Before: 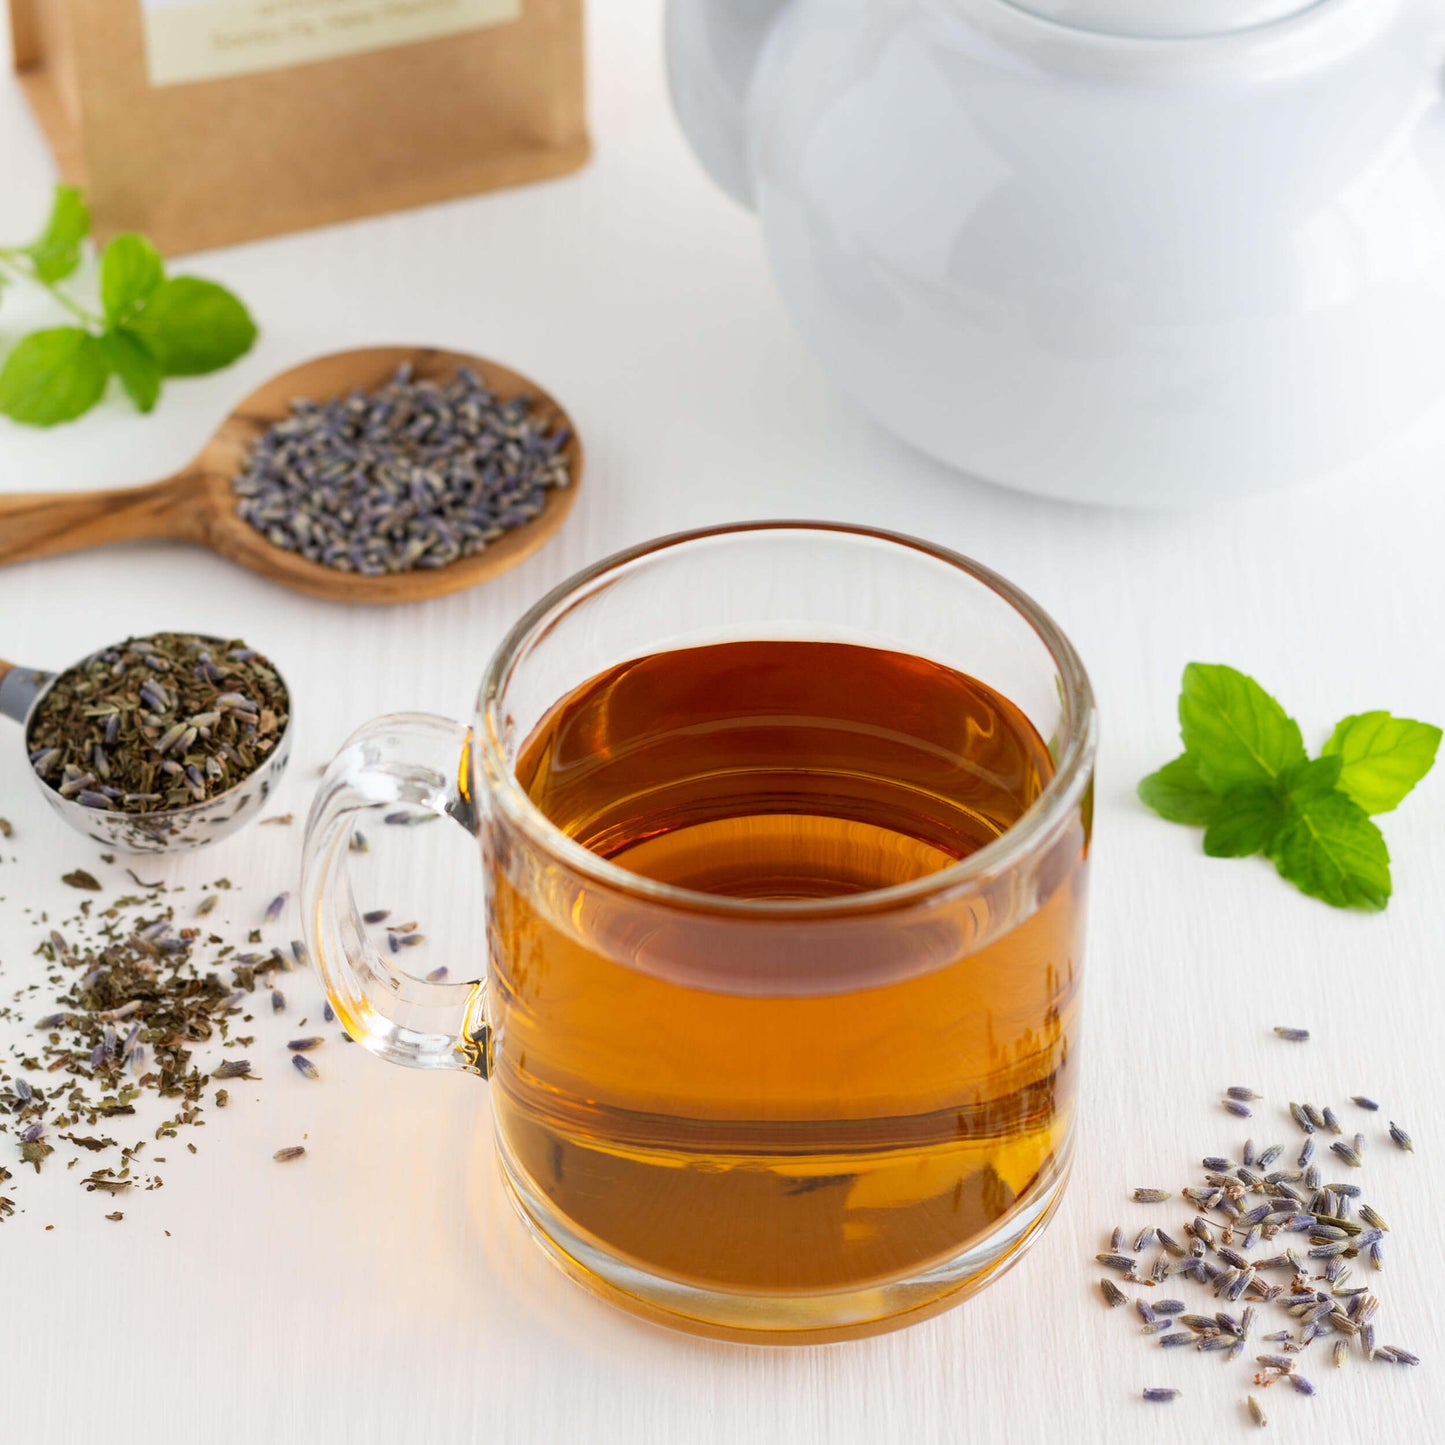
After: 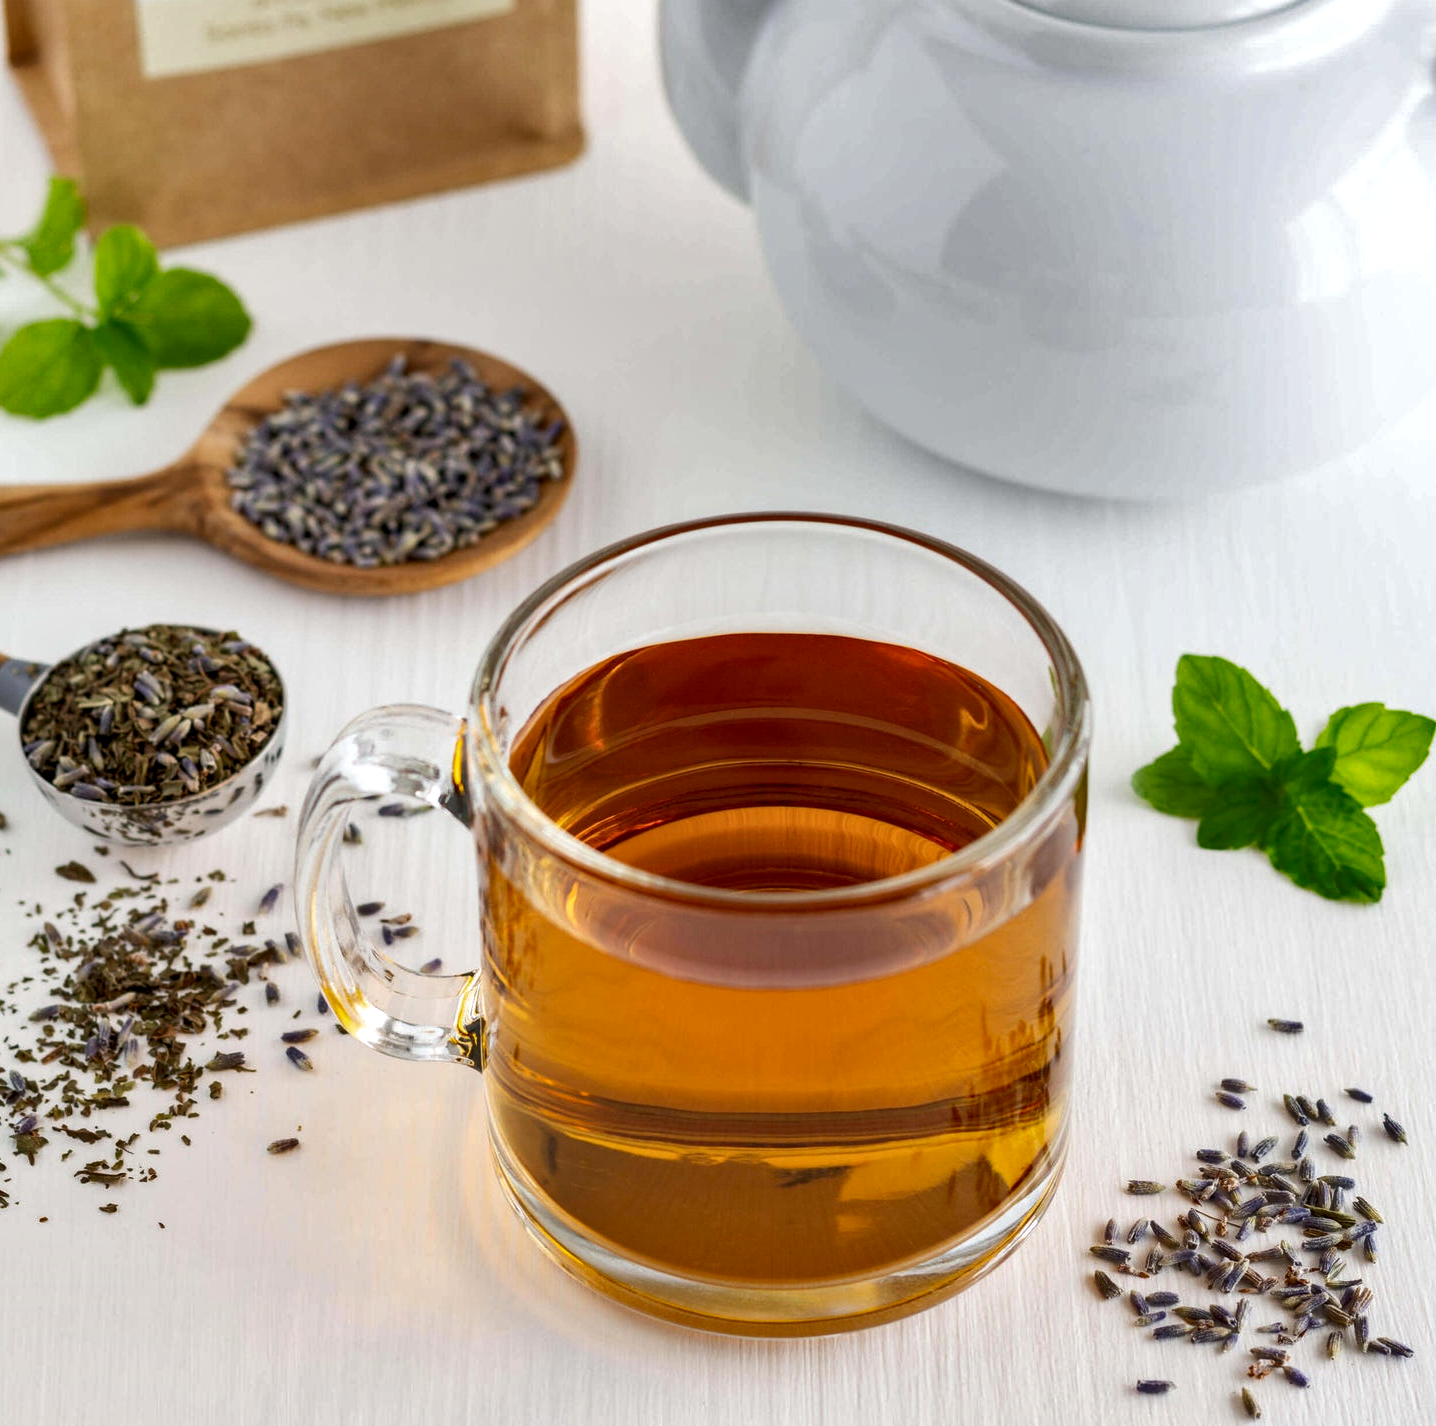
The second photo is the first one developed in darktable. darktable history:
local contrast: highlights 40%, shadows 62%, detail 136%, midtone range 0.509
crop: left 0.43%, top 0.558%, right 0.132%, bottom 0.73%
shadows and highlights: soften with gaussian
